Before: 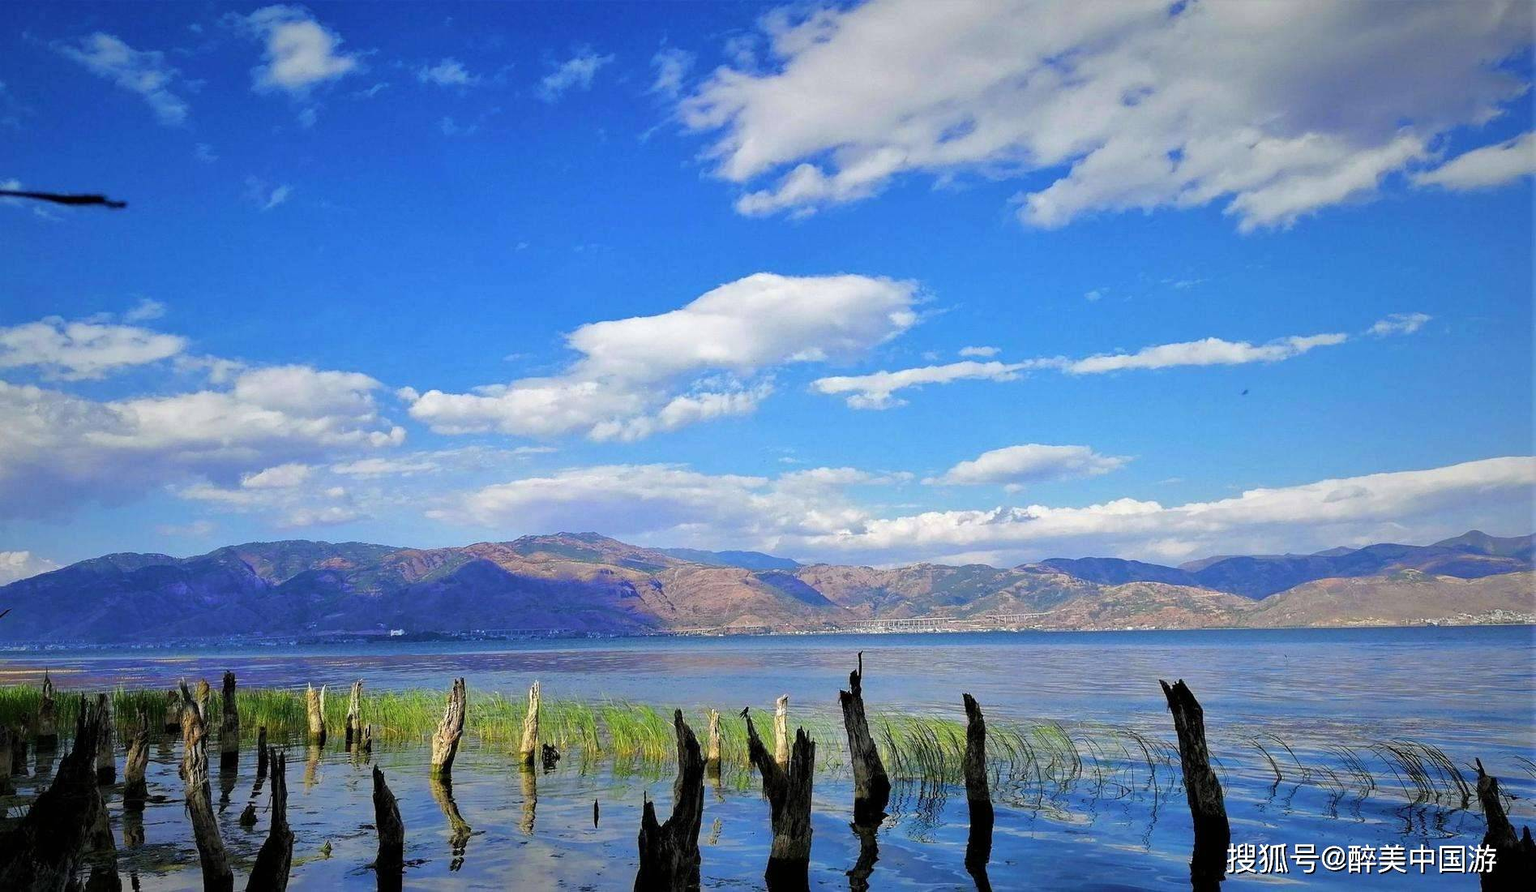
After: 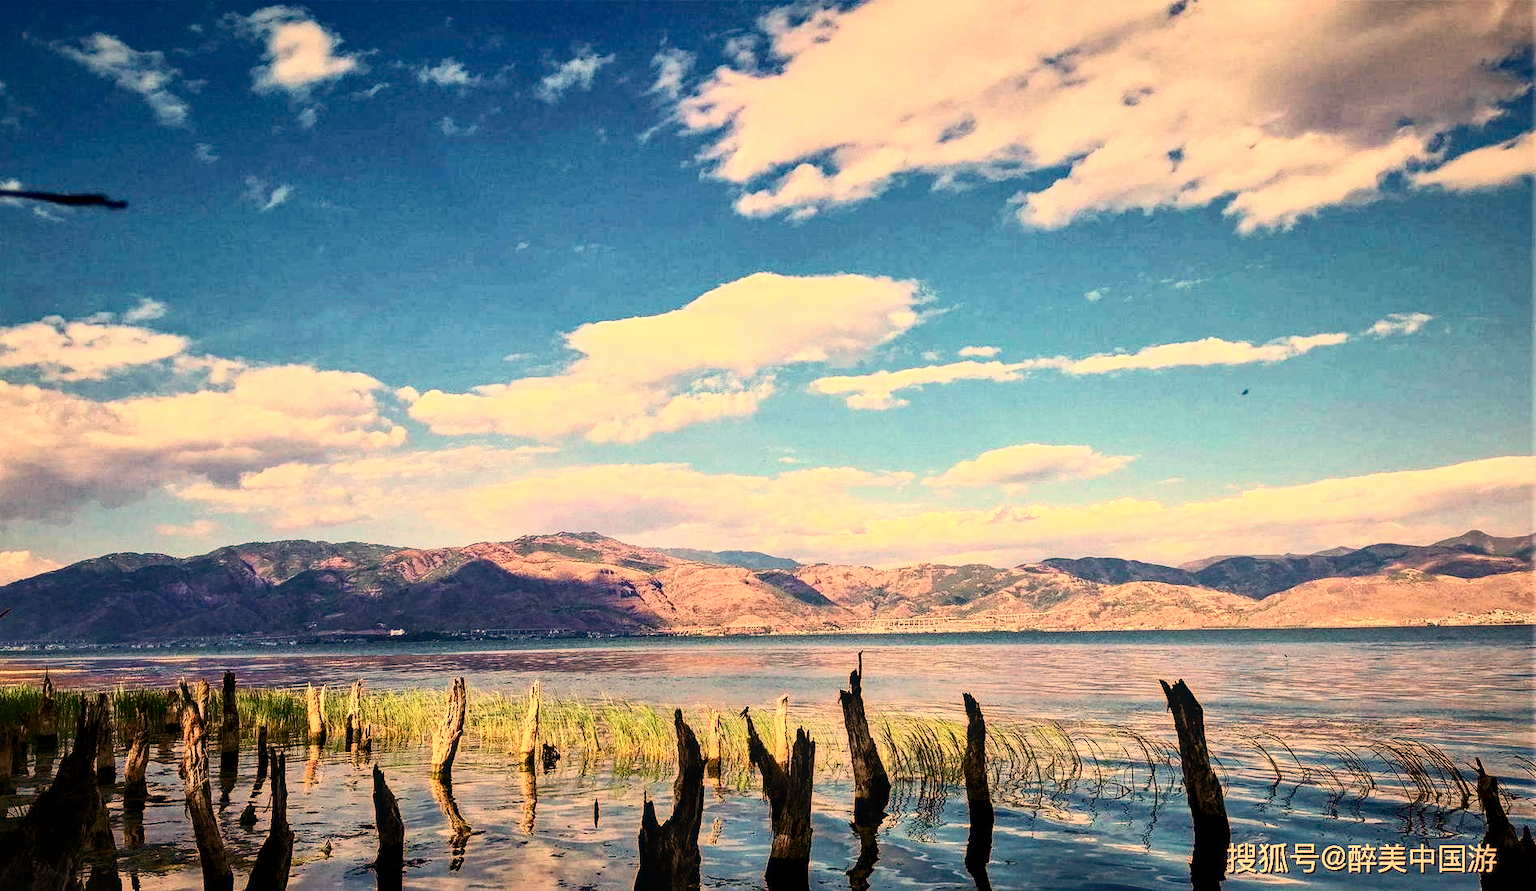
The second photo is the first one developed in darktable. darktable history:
white balance: red 1.467, blue 0.684
haze removal: compatibility mode true, adaptive false
contrast brightness saturation: contrast 0.39, brightness 0.1
local contrast: on, module defaults
